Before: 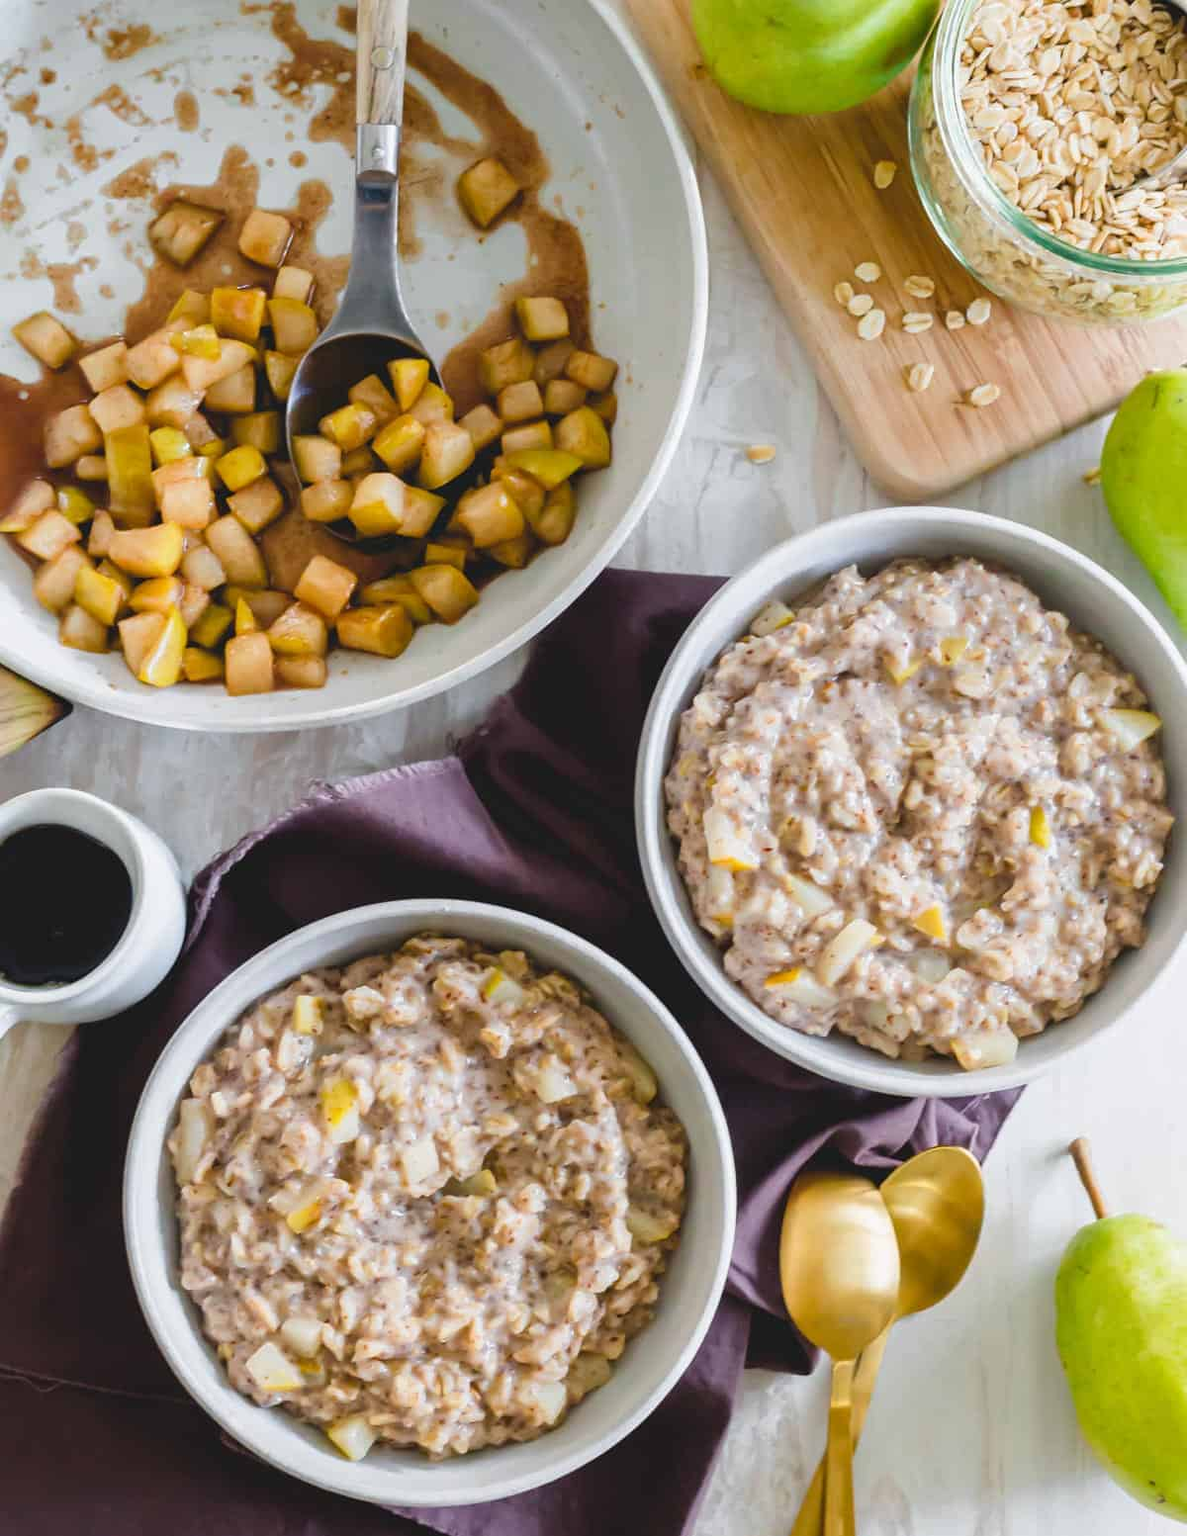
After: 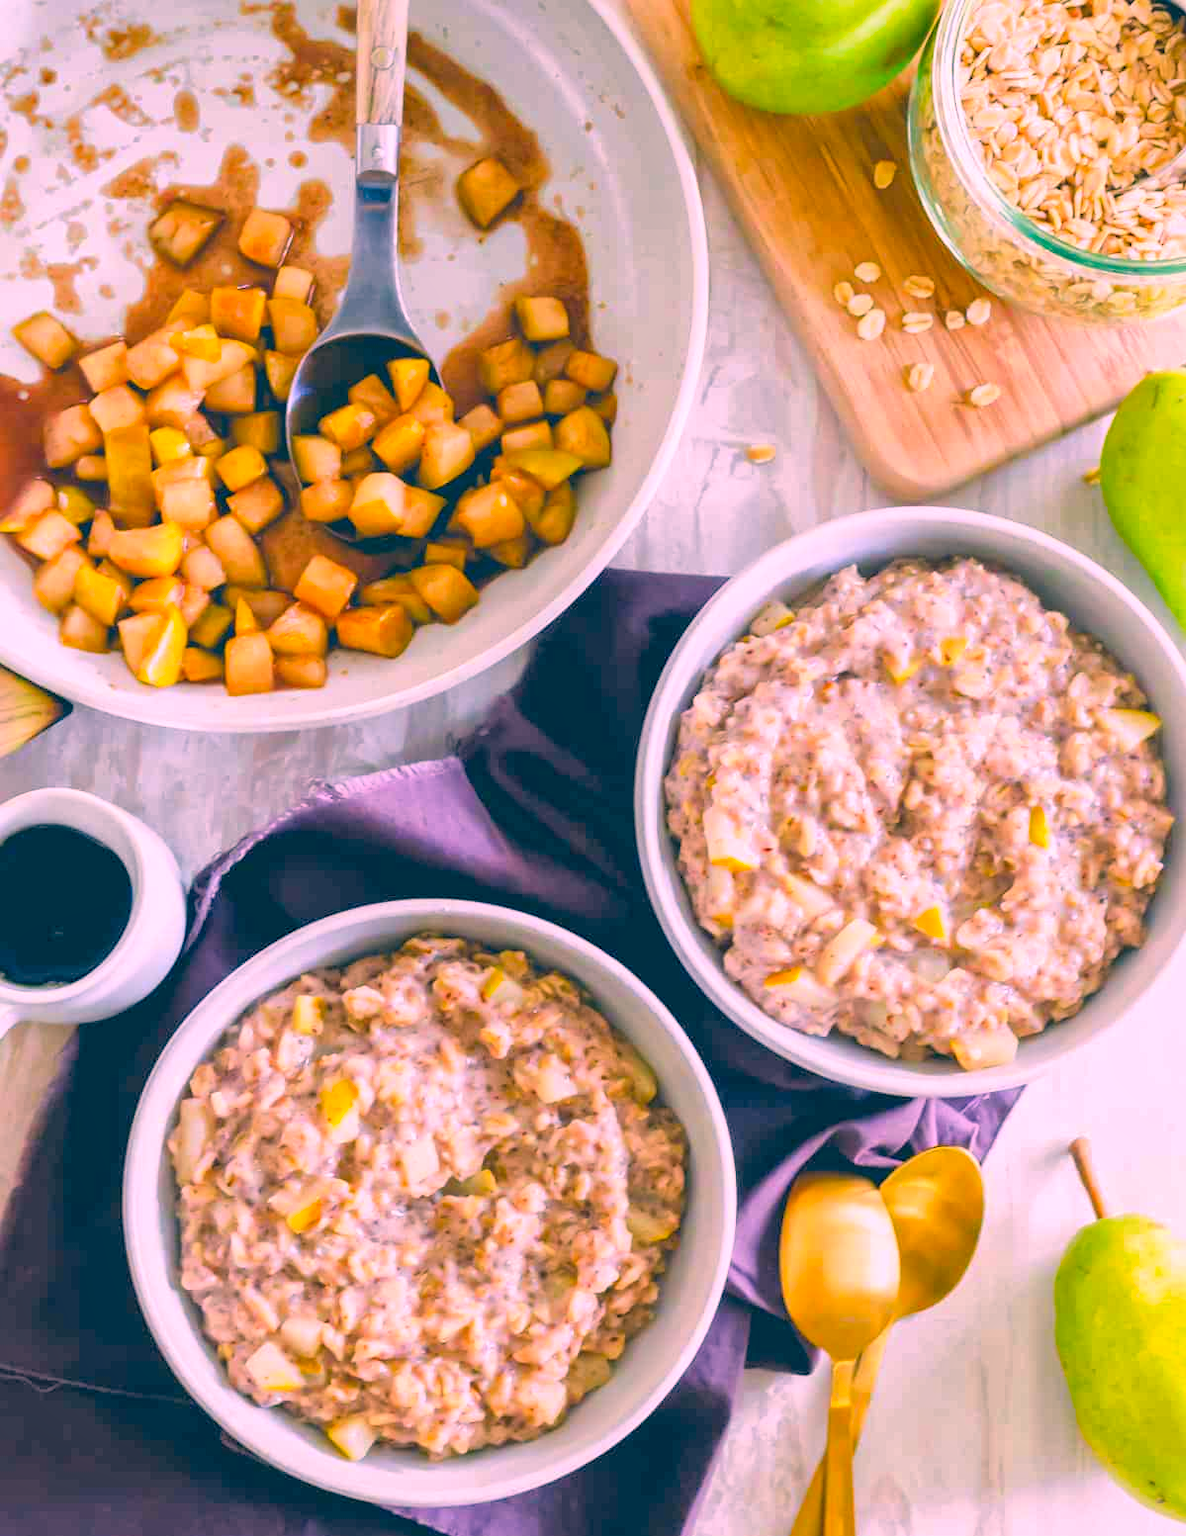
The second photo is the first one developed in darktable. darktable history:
exposure: black level correction 0, exposure 0.5 EV, compensate exposure bias true, compensate highlight preservation false
color correction: highlights a* 17.03, highlights b* 0.205, shadows a* -15.38, shadows b* -14.56, saturation 1.5
global tonemap: drago (1, 100), detail 1
